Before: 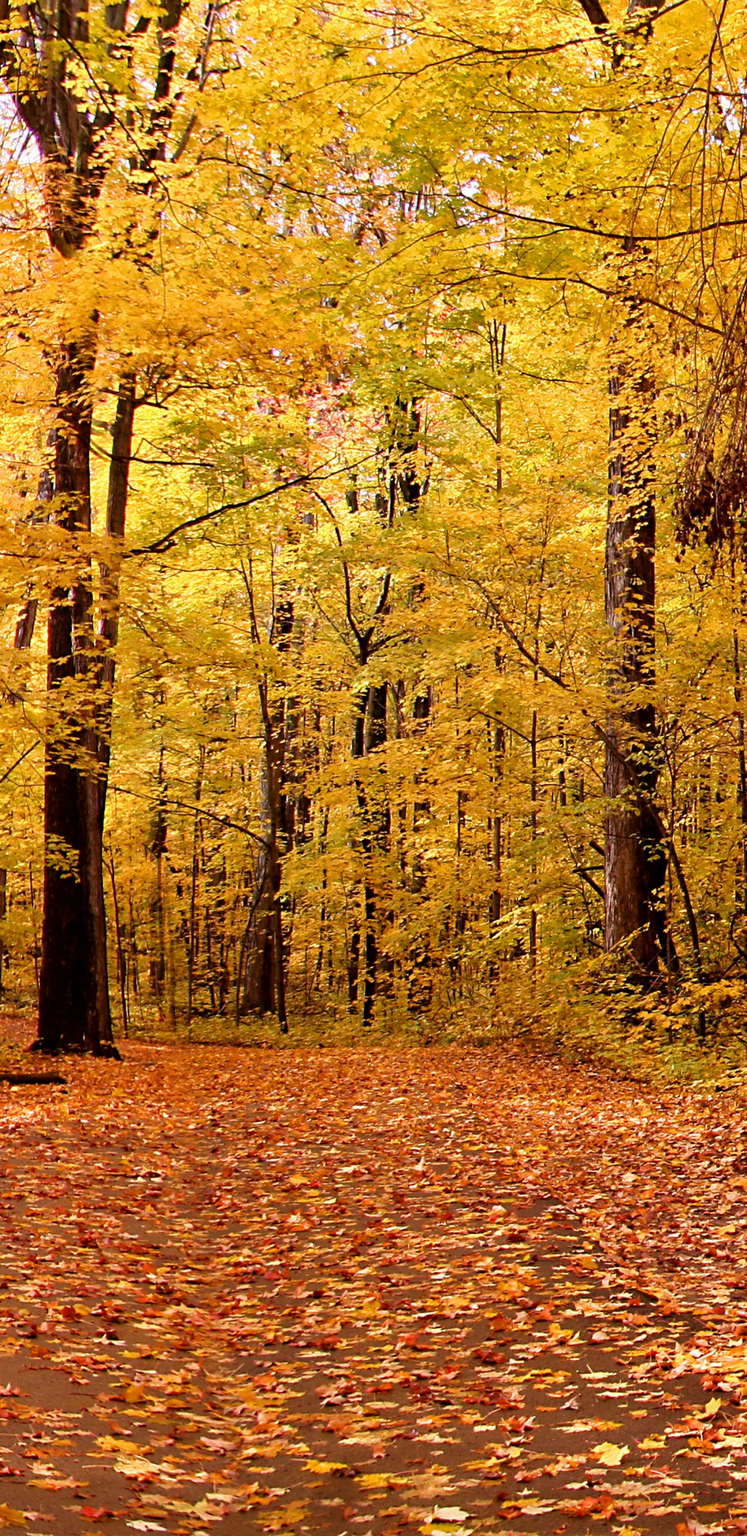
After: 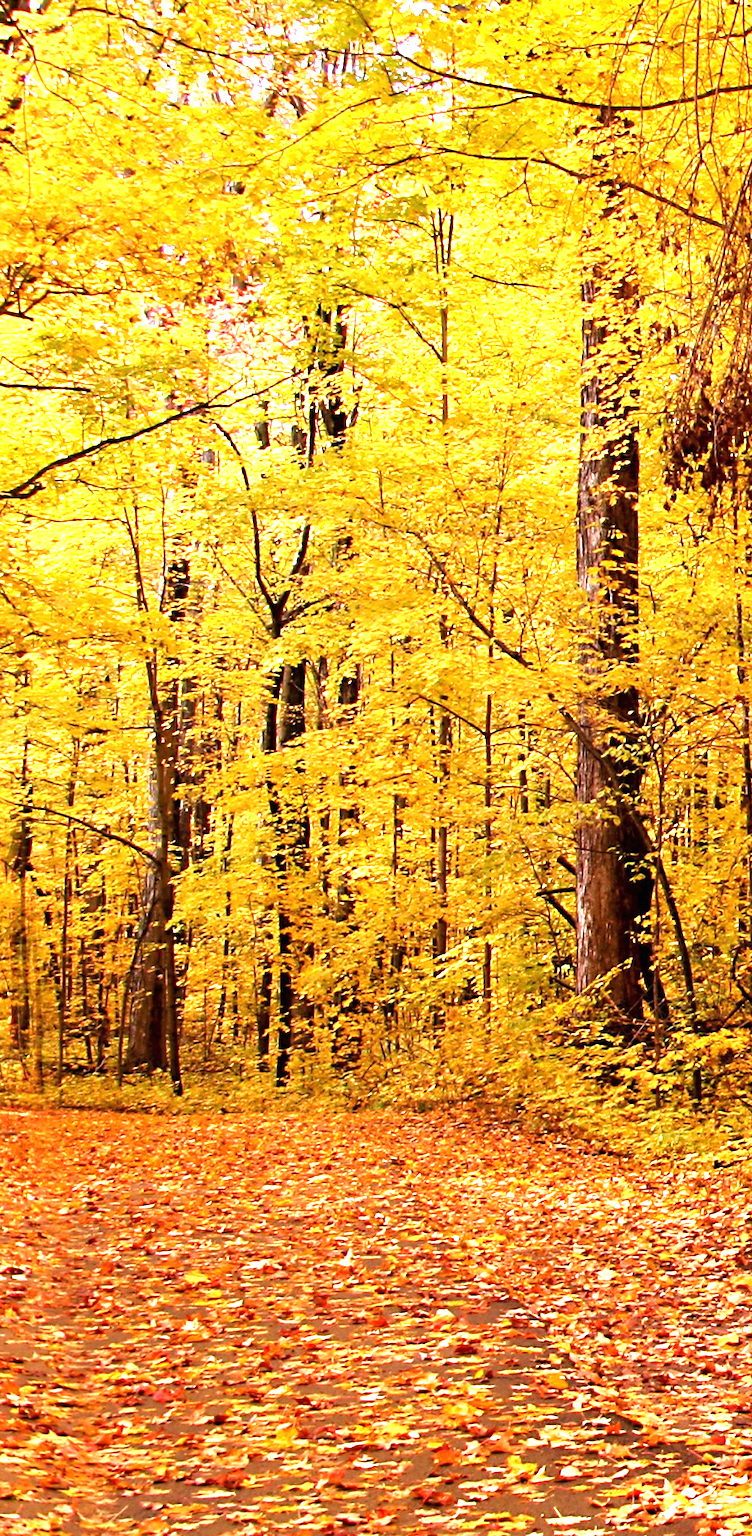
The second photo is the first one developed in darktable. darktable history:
exposure: black level correction 0, exposure 1.2 EV, compensate exposure bias true, compensate highlight preservation false
crop: left 18.951%, top 9.882%, right 0%, bottom 9.589%
